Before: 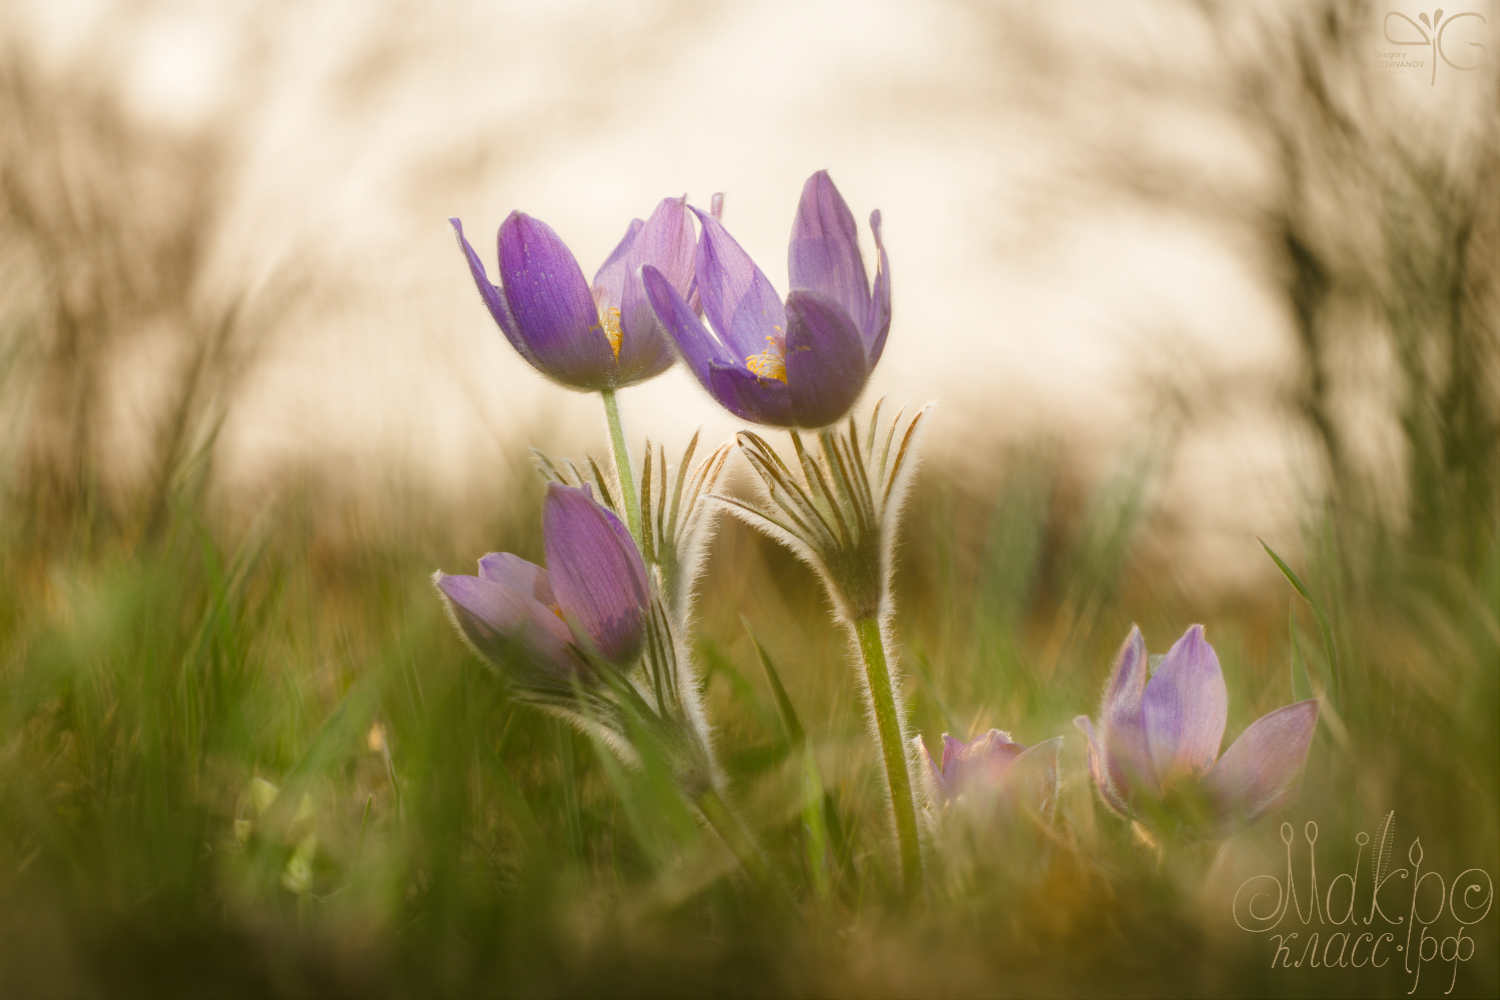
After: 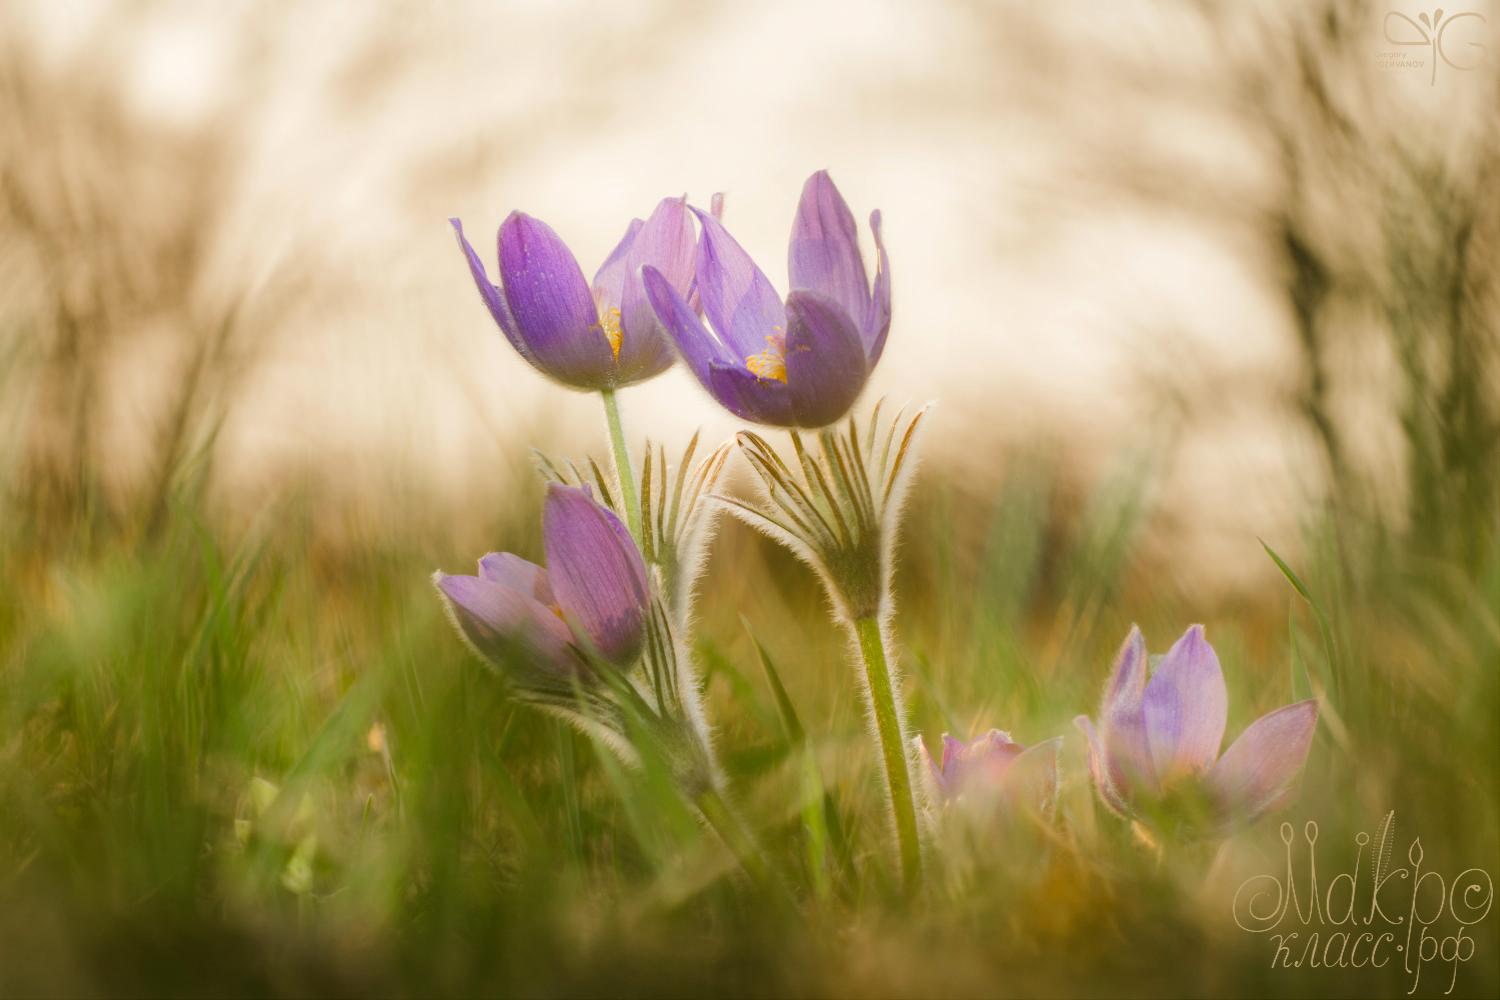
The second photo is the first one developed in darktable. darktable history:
color zones: curves: ch1 [(0, 0.523) (0.143, 0.545) (0.286, 0.52) (0.429, 0.506) (0.571, 0.503) (0.714, 0.503) (0.857, 0.508) (1, 0.523)]
white balance: emerald 1
base curve: curves: ch0 [(0, 0) (0.262, 0.32) (0.722, 0.705) (1, 1)]
